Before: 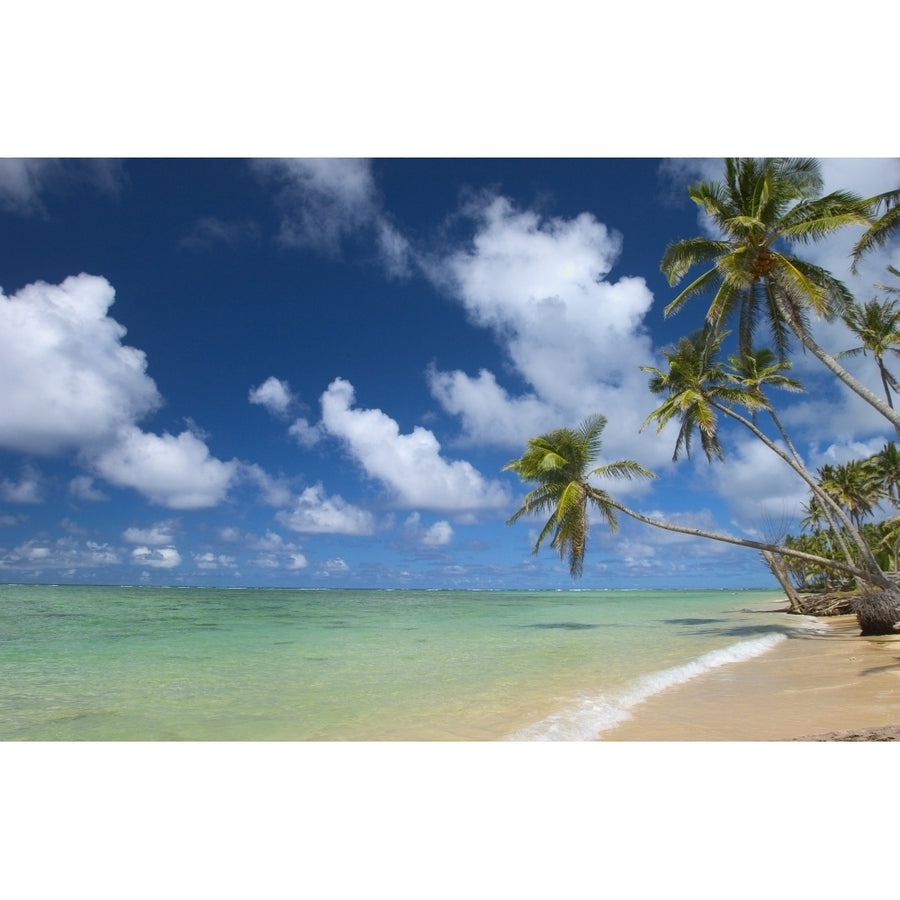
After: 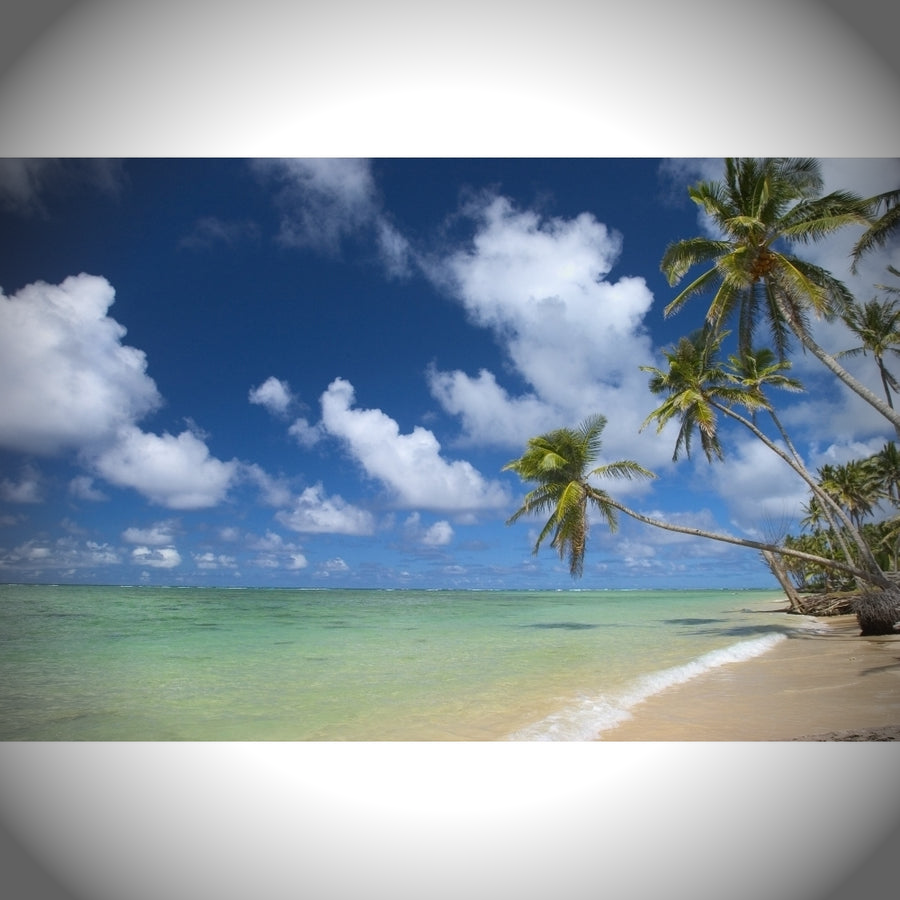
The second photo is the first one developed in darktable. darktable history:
vignetting: brightness -0.879, unbound false
